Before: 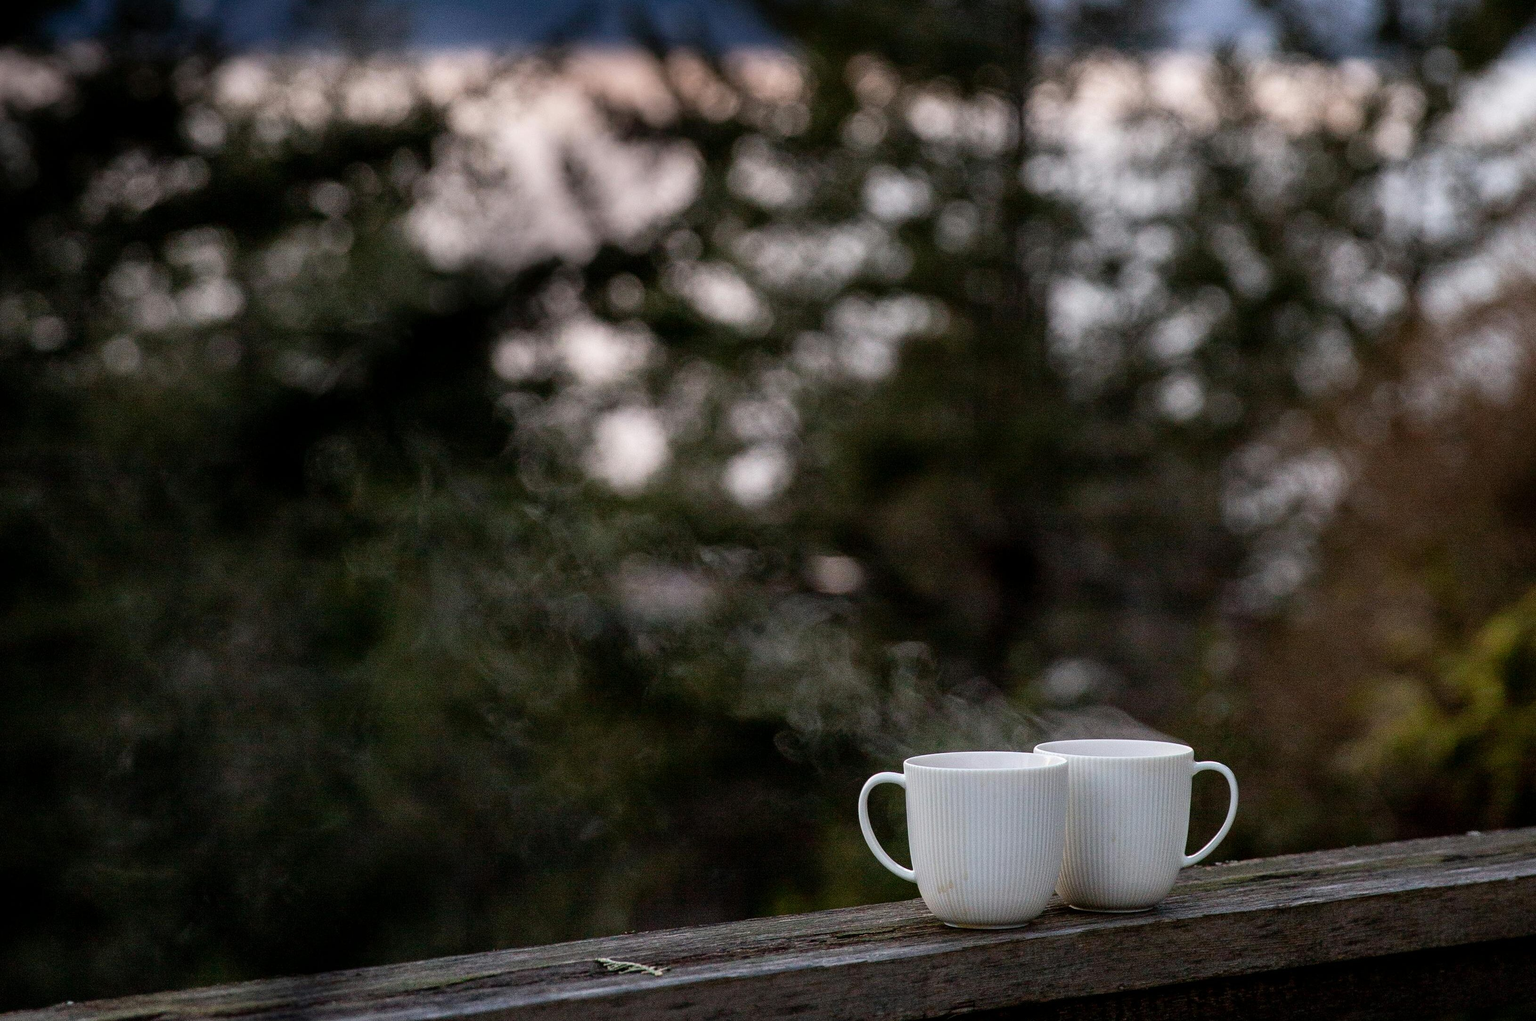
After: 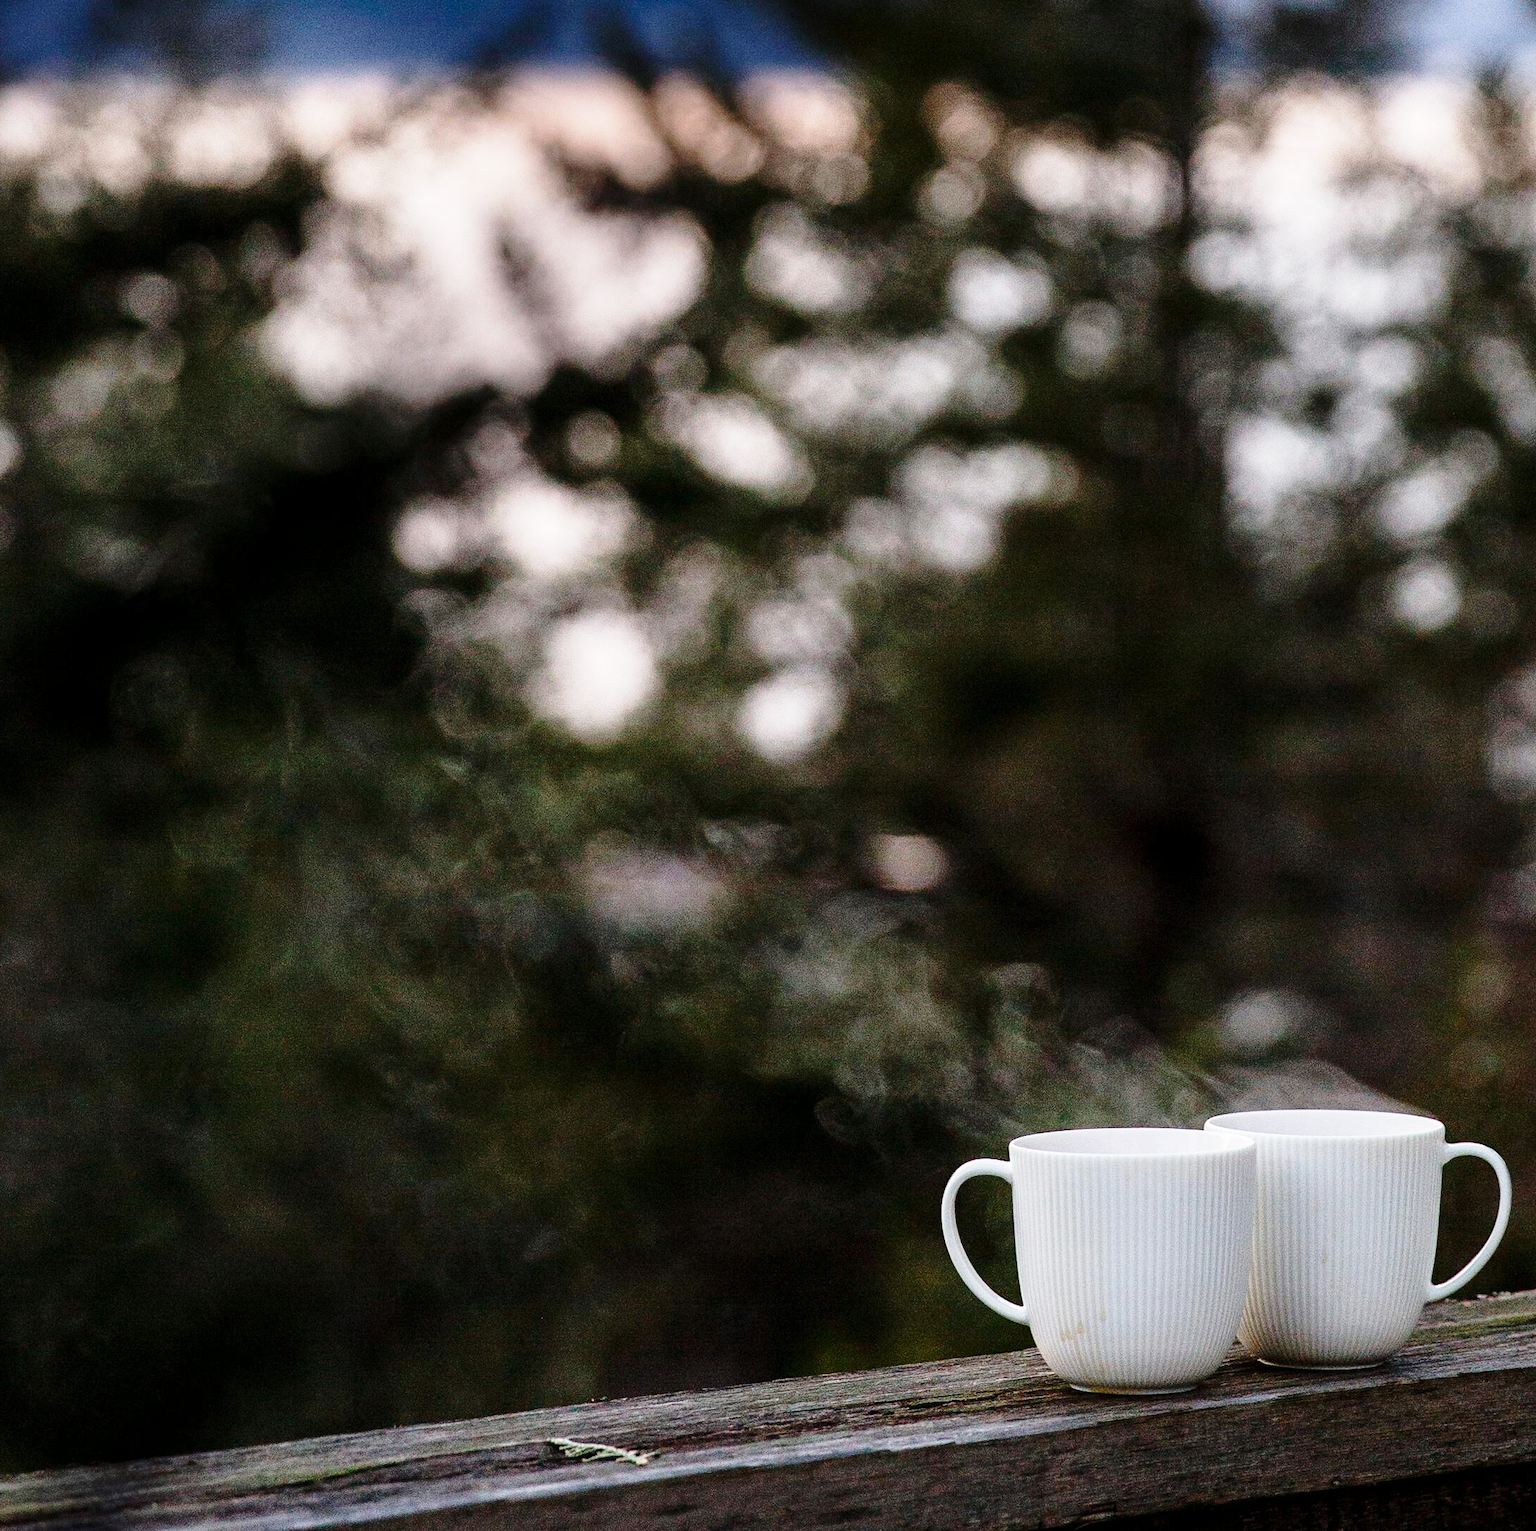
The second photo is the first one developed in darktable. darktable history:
crop and rotate: left 15.055%, right 18.278%
base curve: curves: ch0 [(0, 0) (0.028, 0.03) (0.121, 0.232) (0.46, 0.748) (0.859, 0.968) (1, 1)], preserve colors none
